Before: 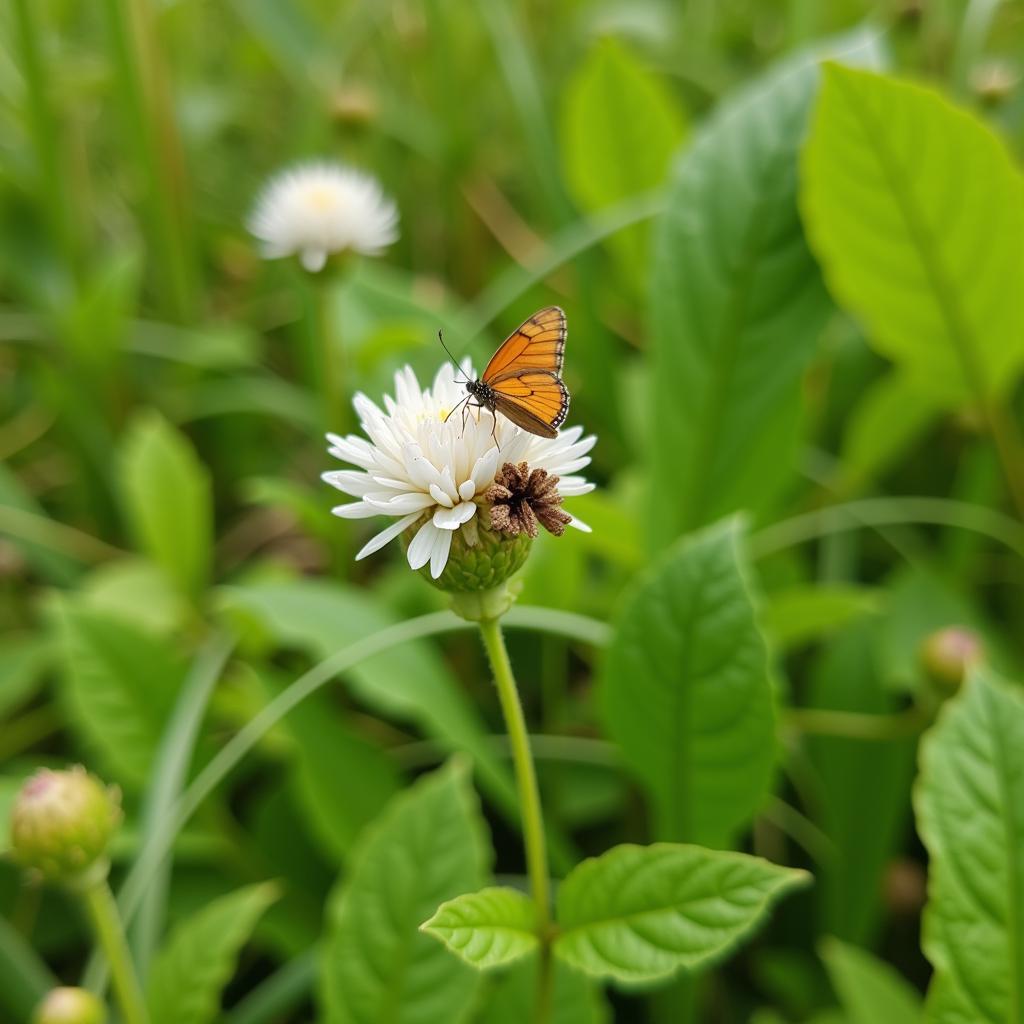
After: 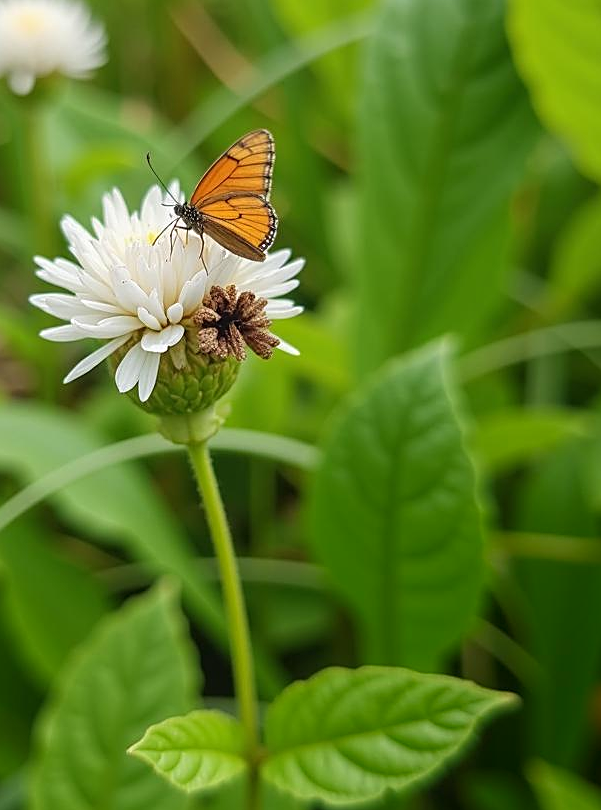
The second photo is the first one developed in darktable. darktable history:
shadows and highlights: shadows -69.54, highlights 35.09, soften with gaussian
sharpen: on, module defaults
local contrast: detail 109%
crop and rotate: left 28.606%, top 17.337%, right 12.67%, bottom 3.532%
